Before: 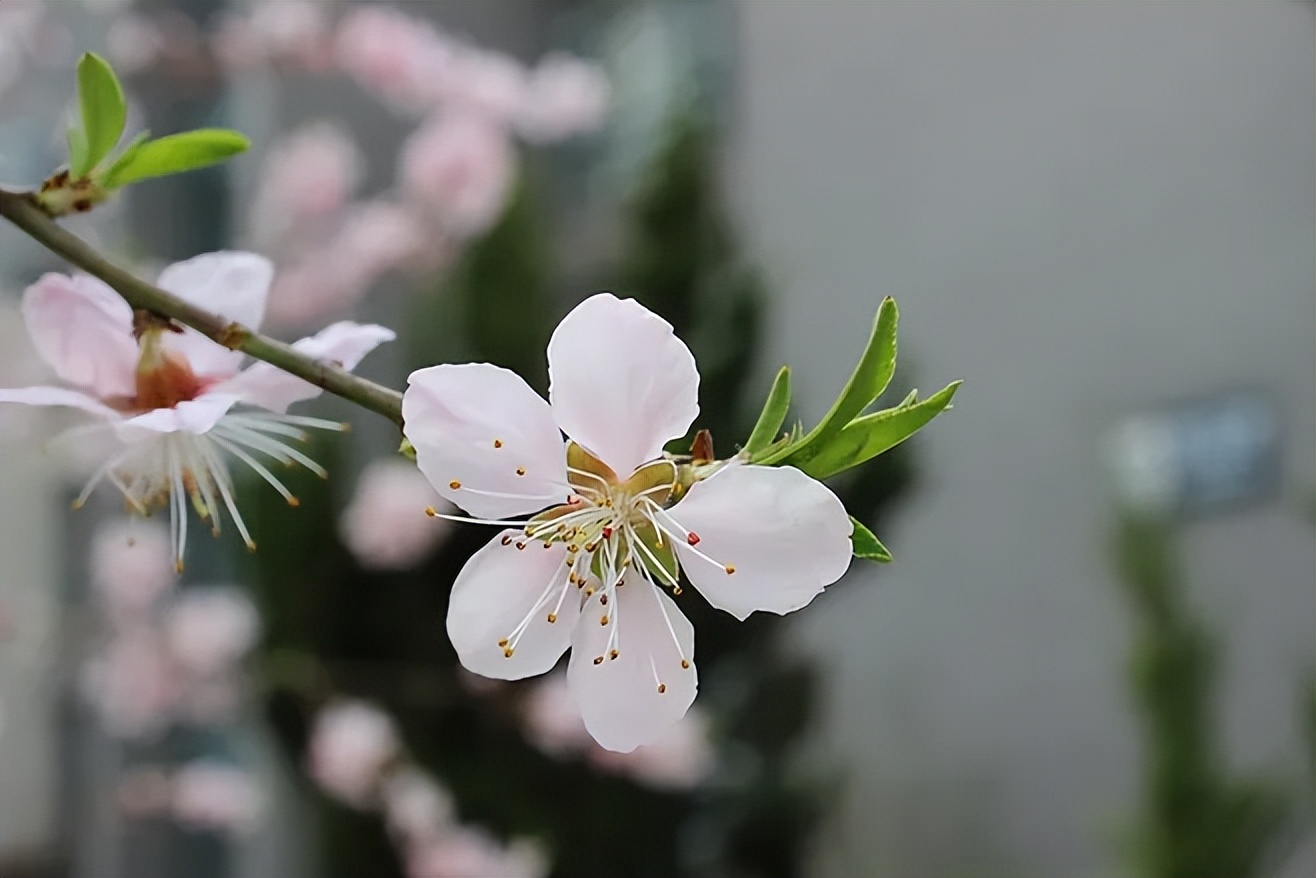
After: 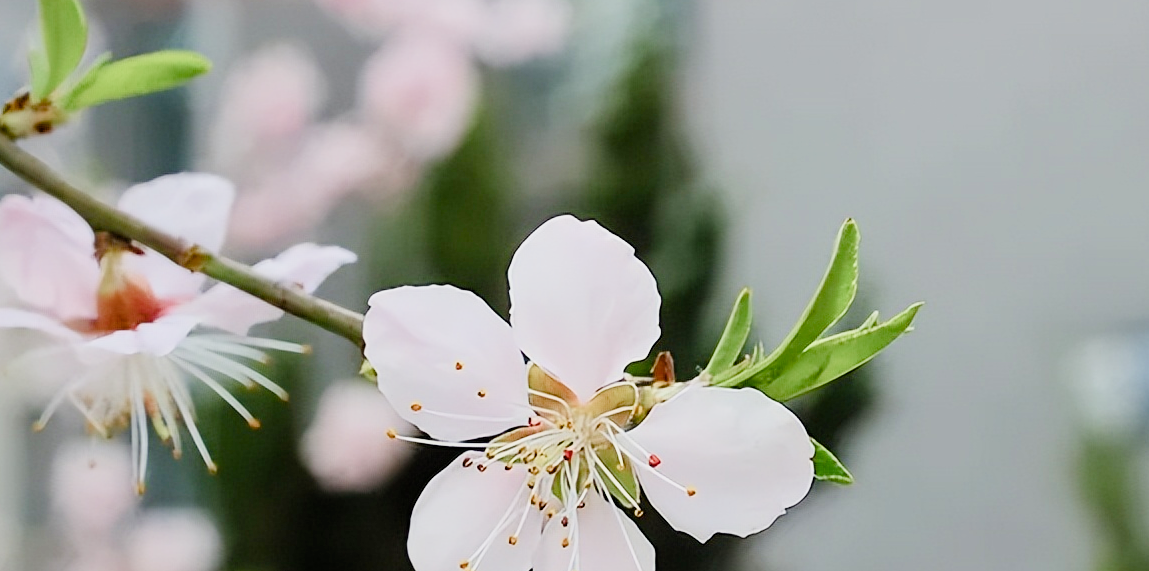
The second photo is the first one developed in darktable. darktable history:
filmic rgb: black relative exposure -16 EV, white relative exposure 6.86 EV, hardness 4.67, color science v4 (2020)
crop: left 3.005%, top 8.932%, right 9.66%, bottom 25.923%
exposure: exposure 1 EV, compensate exposure bias true, compensate highlight preservation false
color balance rgb: power › hue 329.25°, perceptual saturation grading › global saturation 20%, perceptual saturation grading › highlights -50.001%, perceptual saturation grading › shadows 30.608%, global vibrance 20%
